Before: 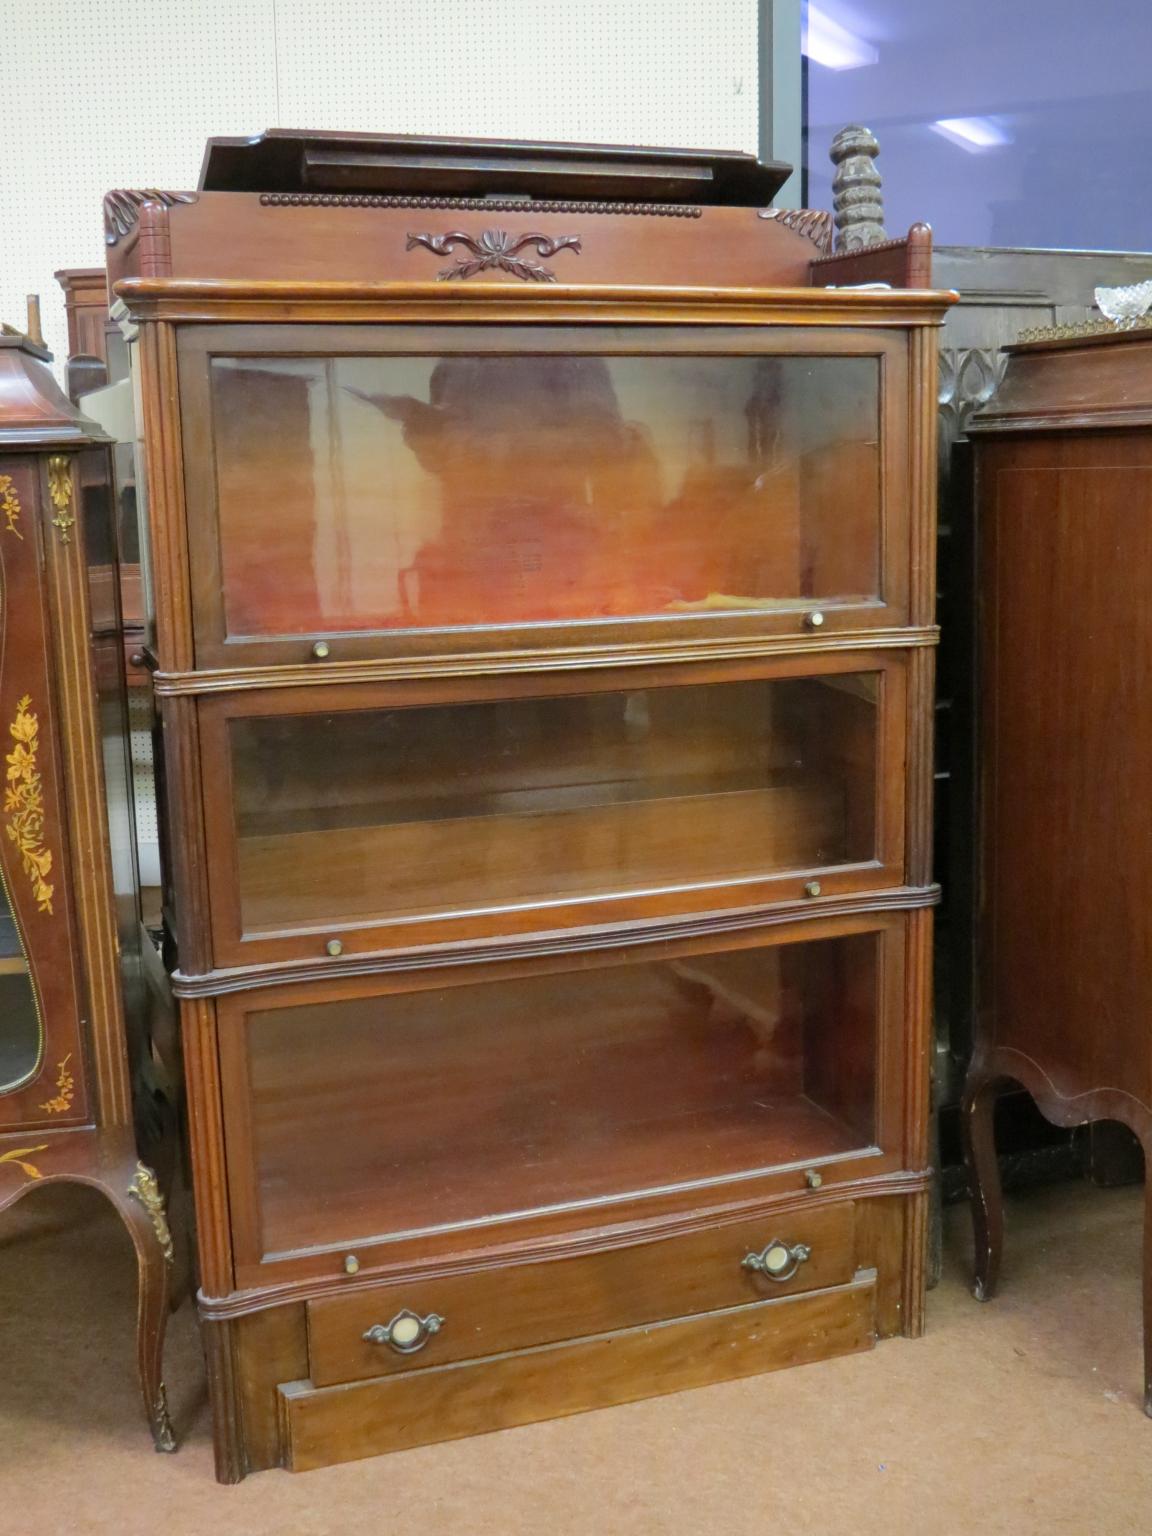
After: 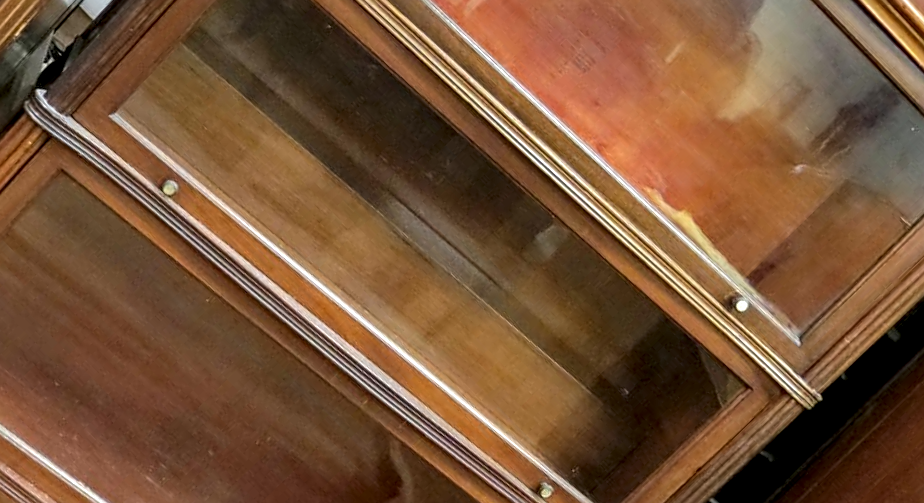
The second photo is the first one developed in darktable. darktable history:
local contrast: highlights 60%, shadows 60%, detail 160%
sharpen: on, module defaults
crop and rotate: angle -45.87°, top 16.389%, right 0.949%, bottom 11.66%
